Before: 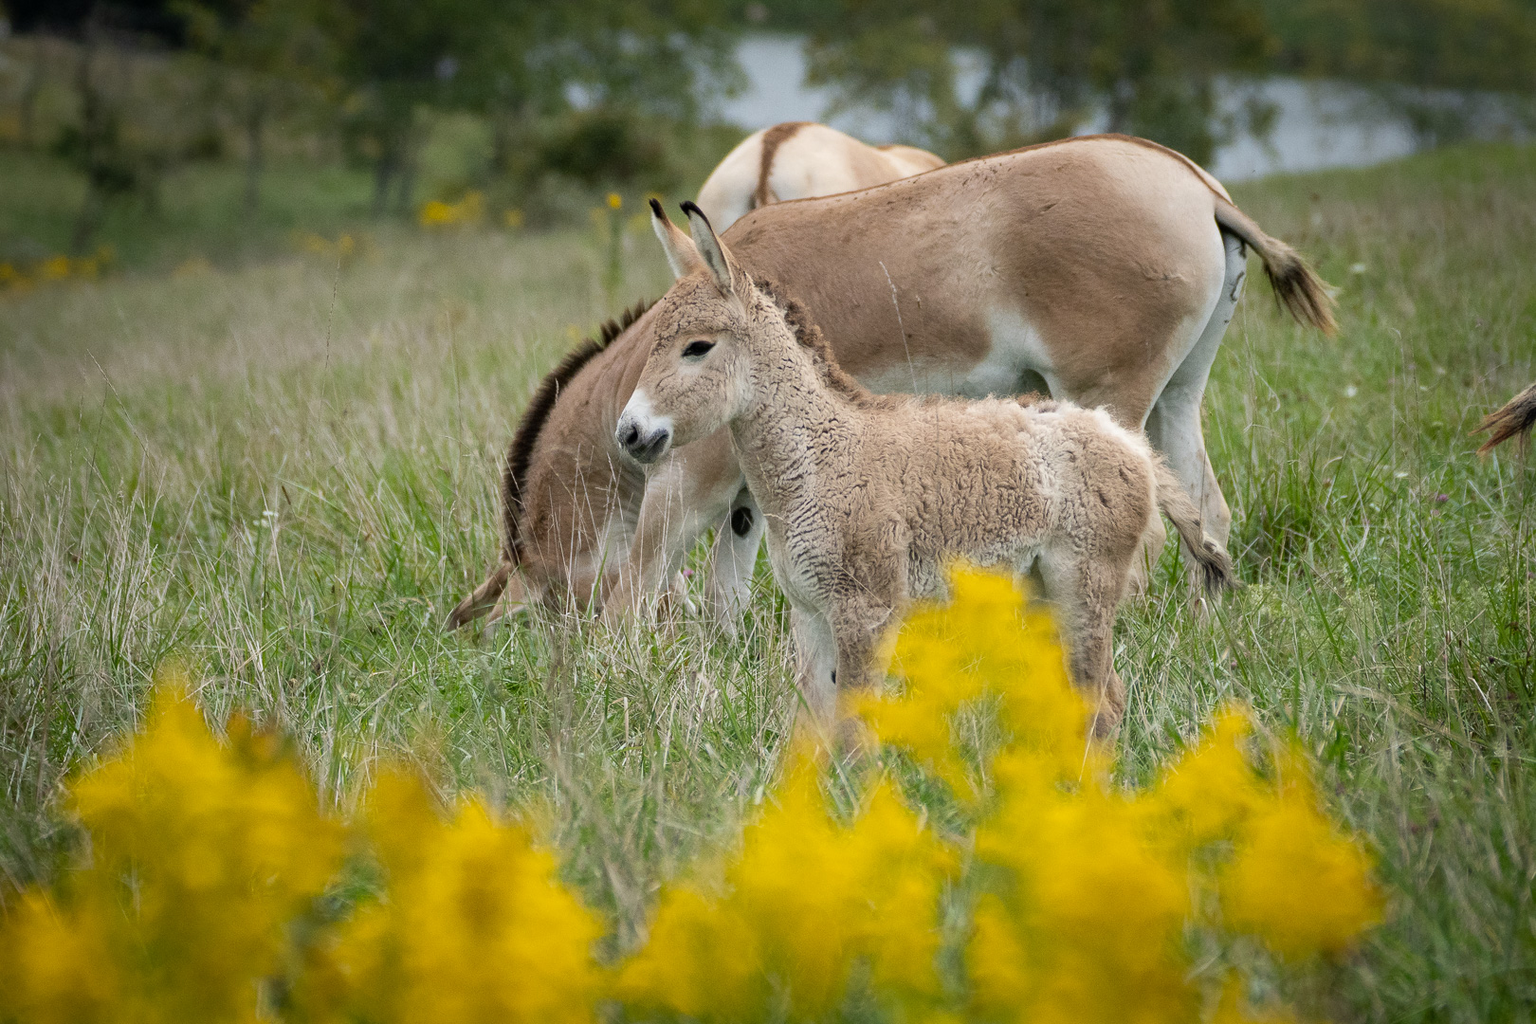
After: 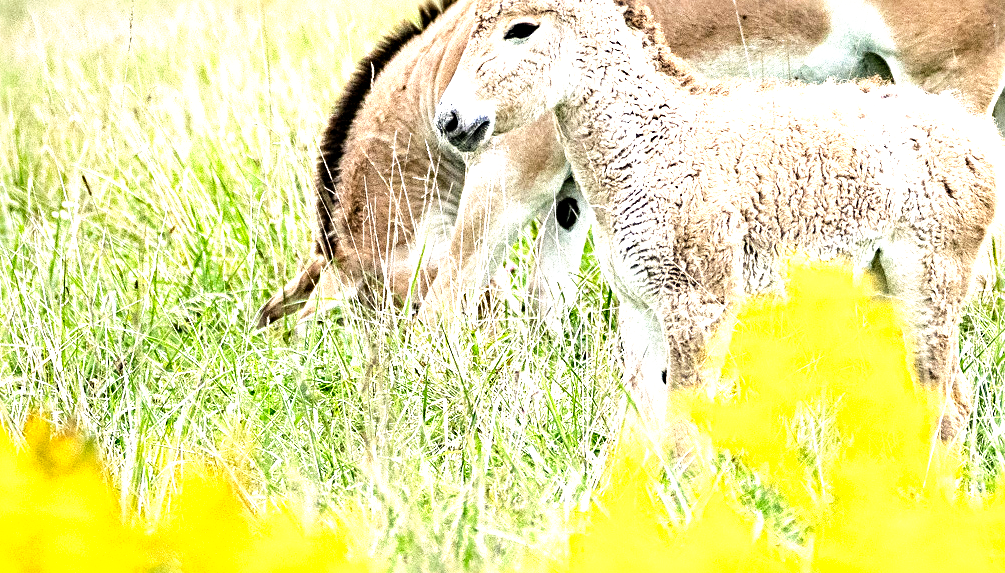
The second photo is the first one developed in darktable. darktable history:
tone equalizer: -8 EV -0.417 EV, -7 EV -0.389 EV, -6 EV -0.333 EV, -5 EV -0.222 EV, -3 EV 0.222 EV, -2 EV 0.333 EV, -1 EV 0.389 EV, +0 EV 0.417 EV, edges refinement/feathering 500, mask exposure compensation -1.57 EV, preserve details no
tone curve: curves: ch0 [(0, 0) (0.003, 0.002) (0.011, 0.006) (0.025, 0.014) (0.044, 0.025) (0.069, 0.039) (0.1, 0.056) (0.136, 0.086) (0.177, 0.129) (0.224, 0.183) (0.277, 0.247) (0.335, 0.318) (0.399, 0.395) (0.468, 0.48) (0.543, 0.571) (0.623, 0.668) (0.709, 0.773) (0.801, 0.873) (0.898, 0.978) (1, 1)], preserve colors none
exposure: black level correction 0, exposure 1.35 EV, compensate exposure bias true, compensate highlight preservation false
crop: left 13.312%, top 31.28%, right 24.627%, bottom 15.582%
sharpen: radius 4
haze removal: compatibility mode true, adaptive false
